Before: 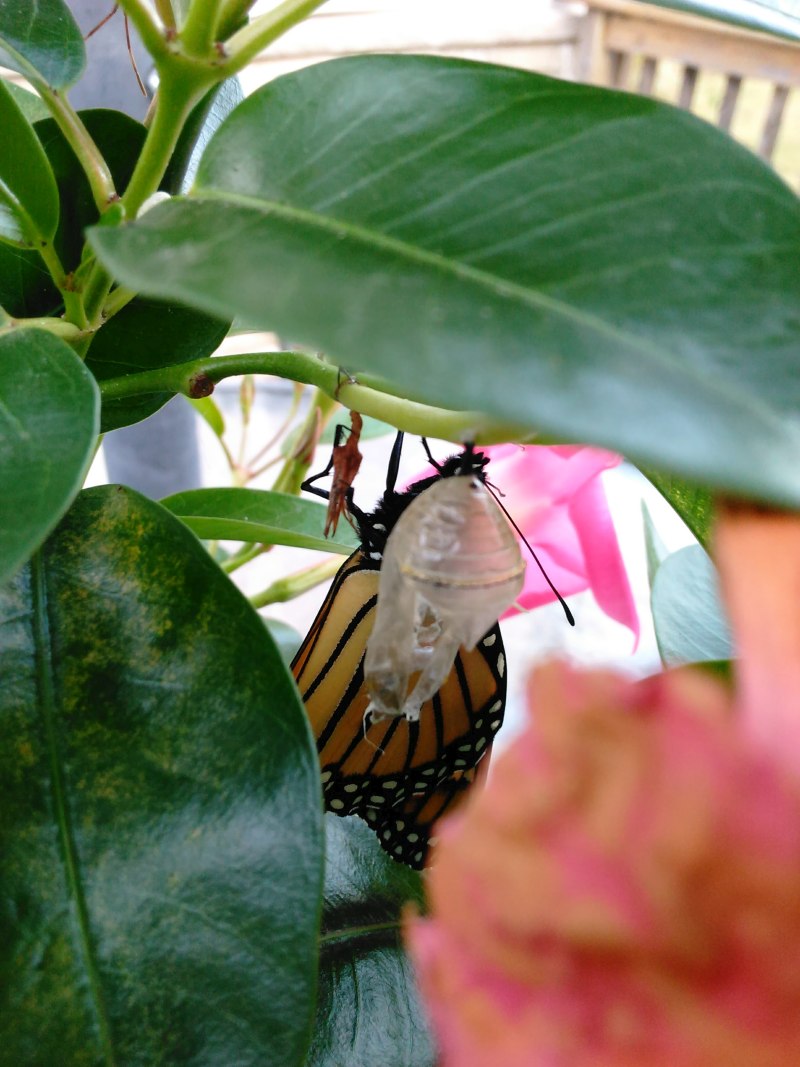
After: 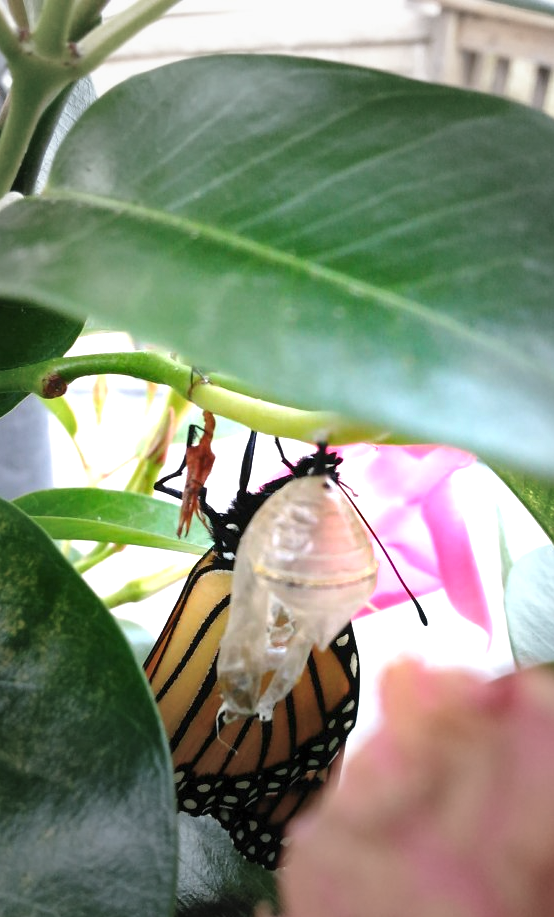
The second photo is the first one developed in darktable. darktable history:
exposure: black level correction 0, exposure 1 EV, compensate exposure bias true, compensate highlight preservation false
crop: left 18.479%, right 12.2%, bottom 13.971%
tone equalizer: -7 EV 0.18 EV, -6 EV 0.12 EV, -5 EV 0.08 EV, -4 EV 0.04 EV, -2 EV -0.02 EV, -1 EV -0.04 EV, +0 EV -0.06 EV, luminance estimator HSV value / RGB max
vignetting: fall-off start 40%, fall-off radius 40%
